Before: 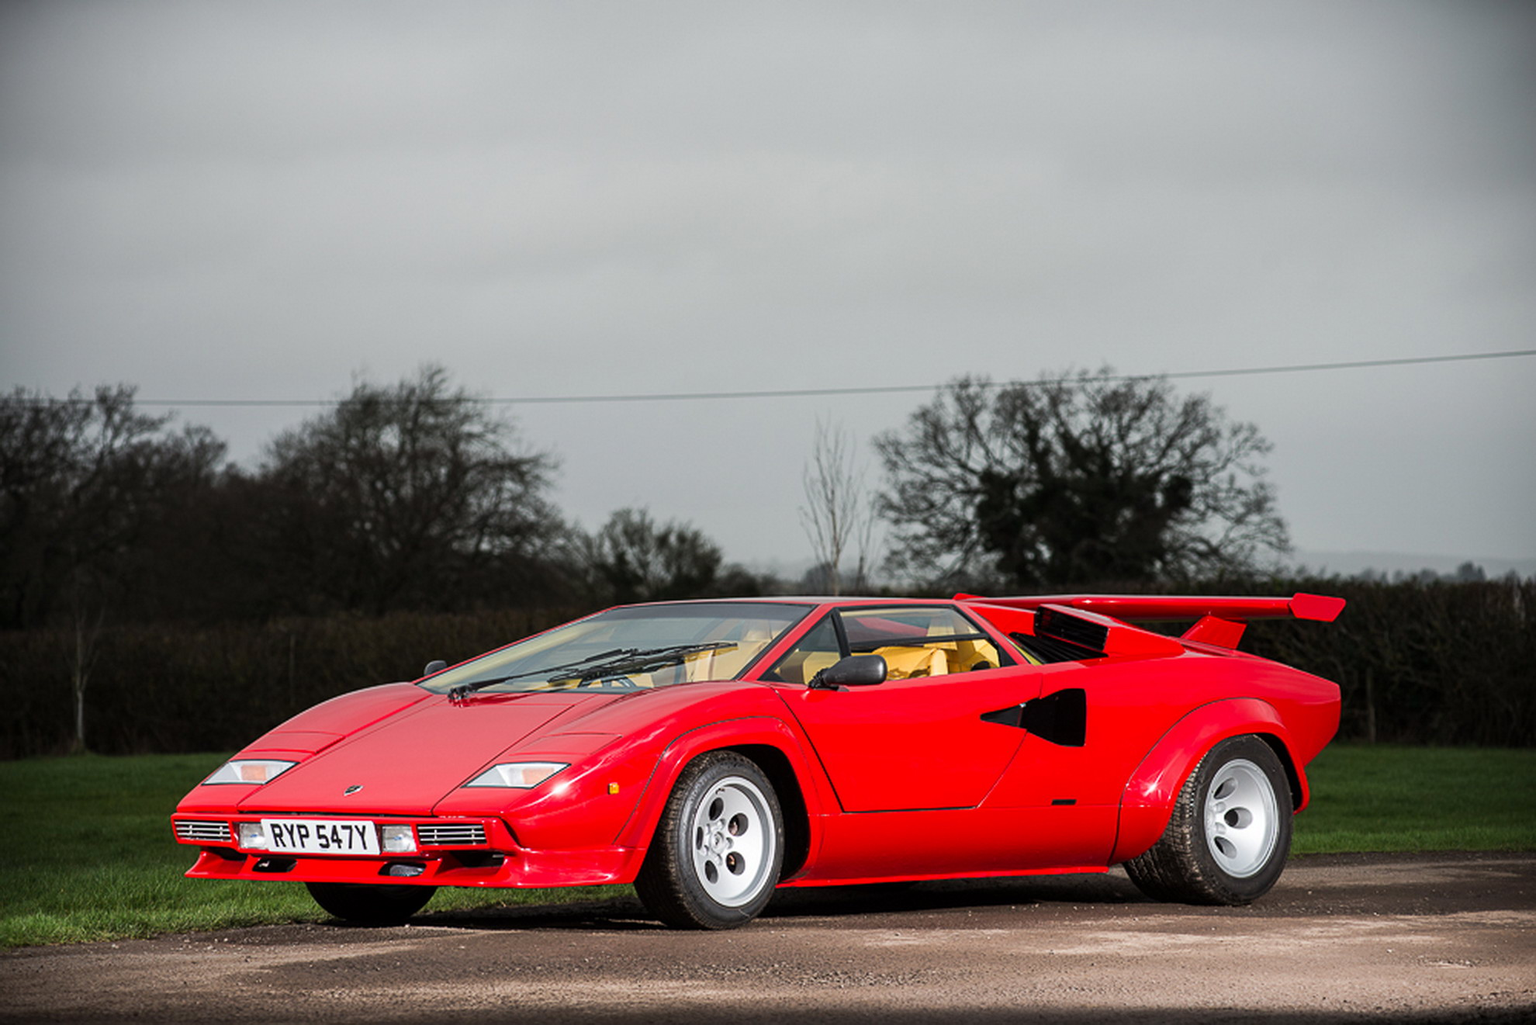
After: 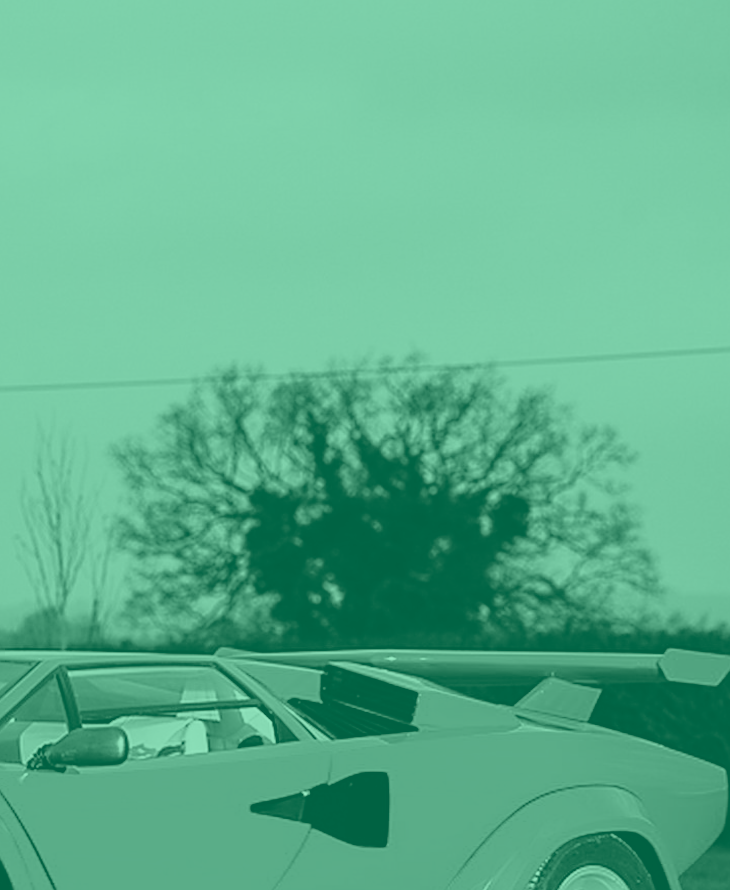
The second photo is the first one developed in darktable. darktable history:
sharpen: on, module defaults
crop and rotate: left 49.936%, top 10.094%, right 13.136%, bottom 24.256%
rotate and perspective: lens shift (horizontal) -0.055, automatic cropping off
tone curve: curves: ch0 [(0, 0.009) (0.105, 0.08) (0.195, 0.18) (0.283, 0.316) (0.384, 0.434) (0.485, 0.531) (0.638, 0.69) (0.81, 0.872) (1, 0.977)]; ch1 [(0, 0) (0.161, 0.092) (0.35, 0.33) (0.379, 0.401) (0.456, 0.469) (0.502, 0.5) (0.525, 0.514) (0.586, 0.604) (0.642, 0.645) (0.858, 0.817) (1, 0.942)]; ch2 [(0, 0) (0.371, 0.362) (0.437, 0.437) (0.48, 0.49) (0.53, 0.515) (0.56, 0.571) (0.622, 0.606) (0.881, 0.795) (1, 0.929)], color space Lab, independent channels, preserve colors none
colorize: hue 147.6°, saturation 65%, lightness 21.64%
